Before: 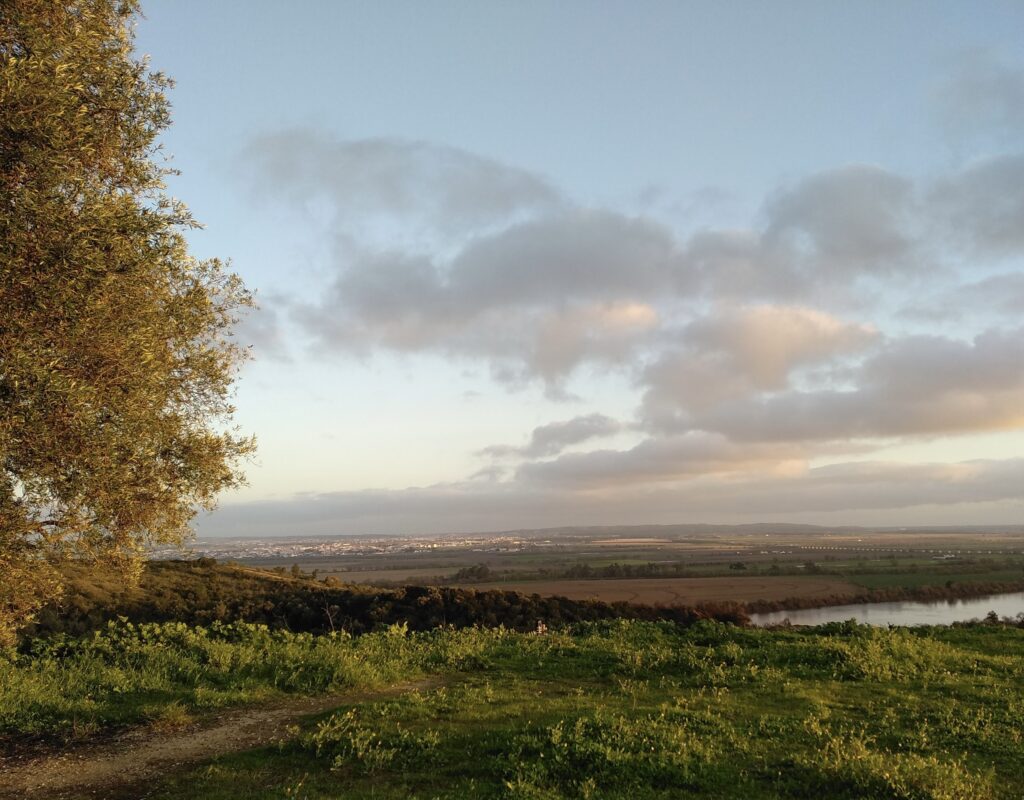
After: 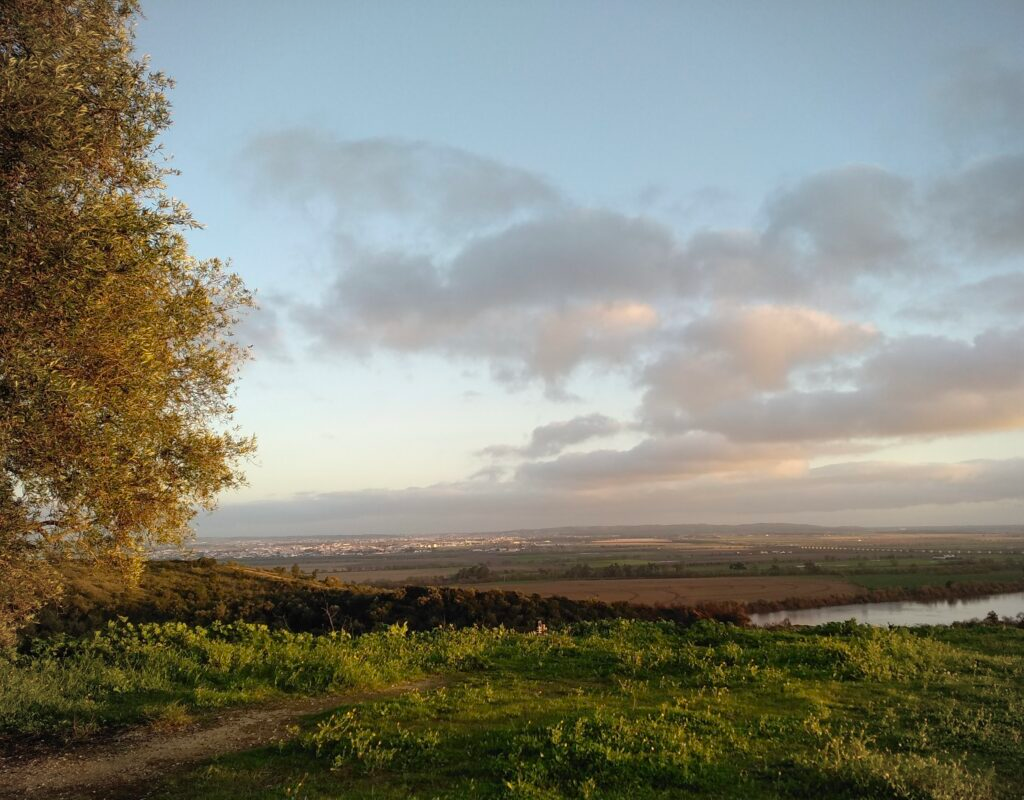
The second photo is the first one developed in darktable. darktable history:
vignetting: fall-off radius 81.94%
white balance: emerald 1
